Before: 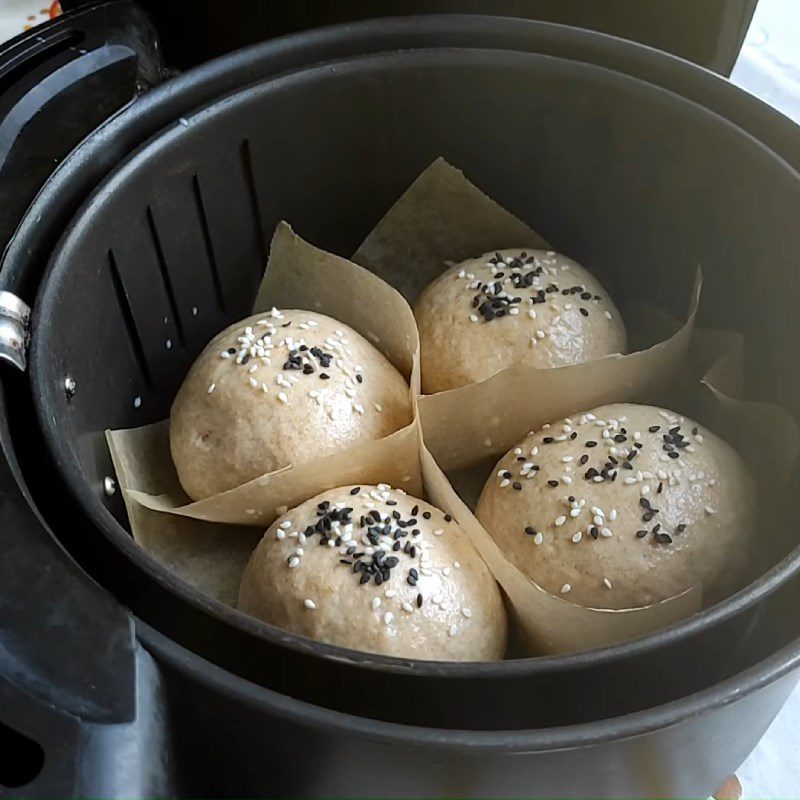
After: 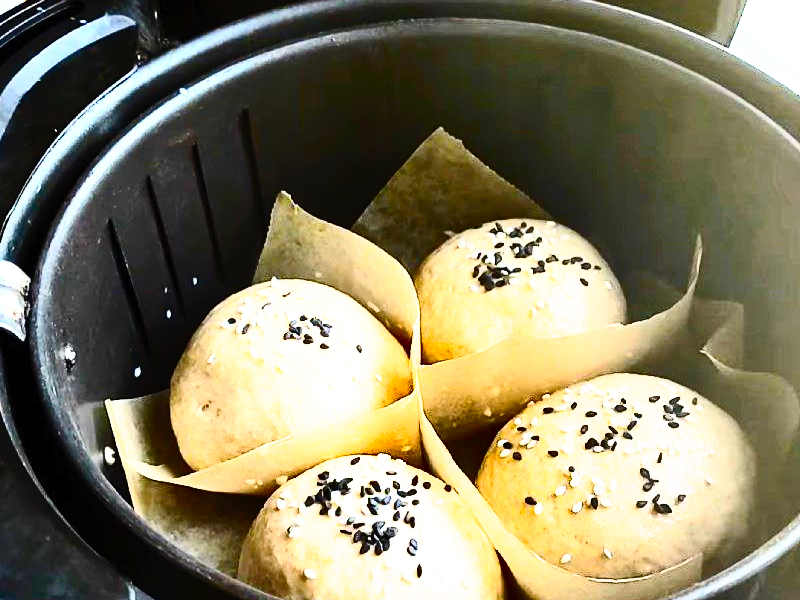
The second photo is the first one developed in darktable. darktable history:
crop: top 3.857%, bottom 21.132%
contrast brightness saturation: contrast 0.62, brightness 0.34, saturation 0.14
base curve: curves: ch0 [(0, 0) (0.012, 0.01) (0.073, 0.168) (0.31, 0.711) (0.645, 0.957) (1, 1)], preserve colors none
color balance: output saturation 120%
white balance: emerald 1
shadows and highlights: radius 108.52, shadows 40.68, highlights -72.88, low approximation 0.01, soften with gaussian
